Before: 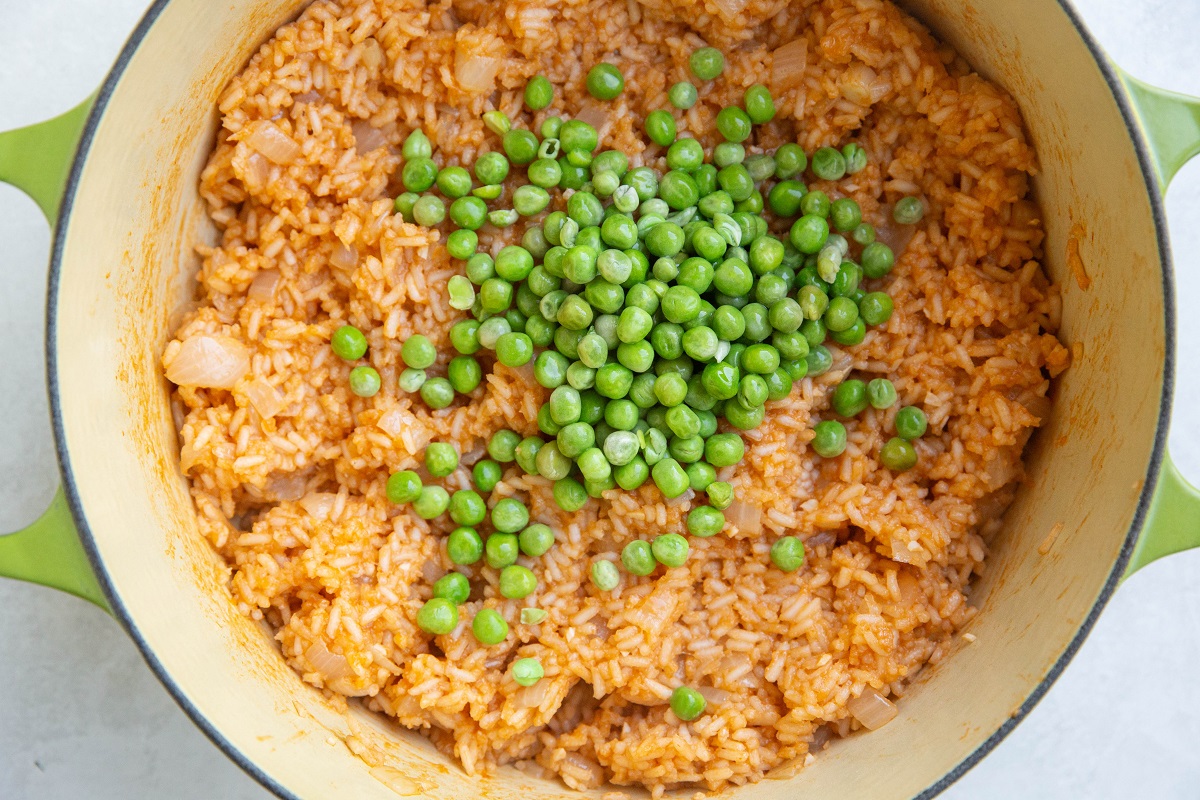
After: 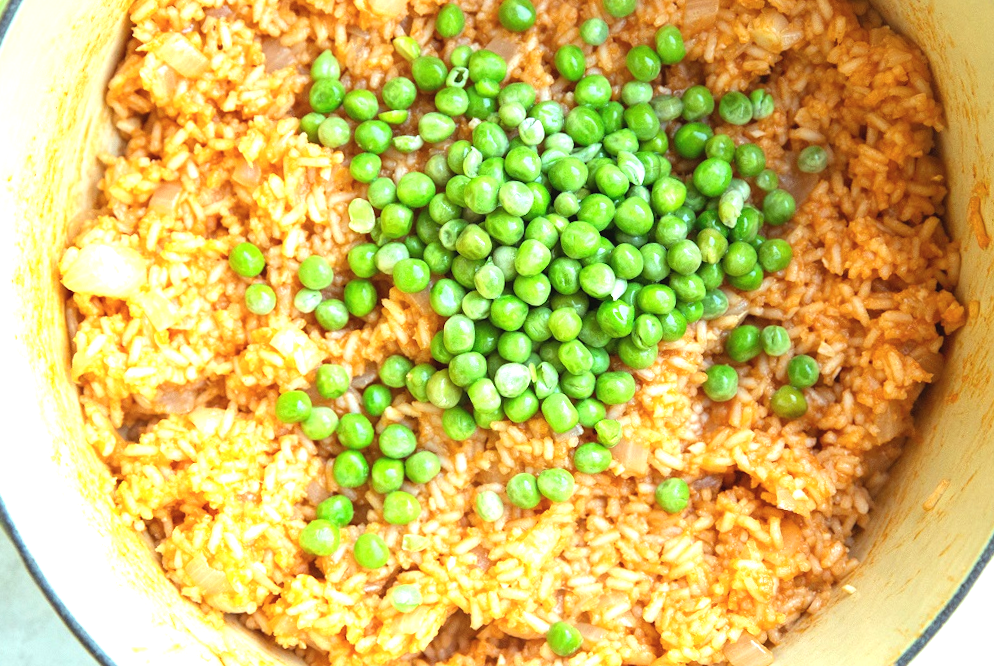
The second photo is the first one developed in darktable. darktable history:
crop and rotate: angle -3.27°, left 5.43%, top 5.185%, right 4.775%, bottom 4.514%
color balance rgb: power › hue 329.77°, highlights gain › luminance 20.088%, highlights gain › chroma 2.802%, highlights gain › hue 175.81°, perceptual saturation grading › global saturation -0.135%, global vibrance 9.471%
exposure: black level correction -0.002, exposure 0.712 EV, compensate highlight preservation false
